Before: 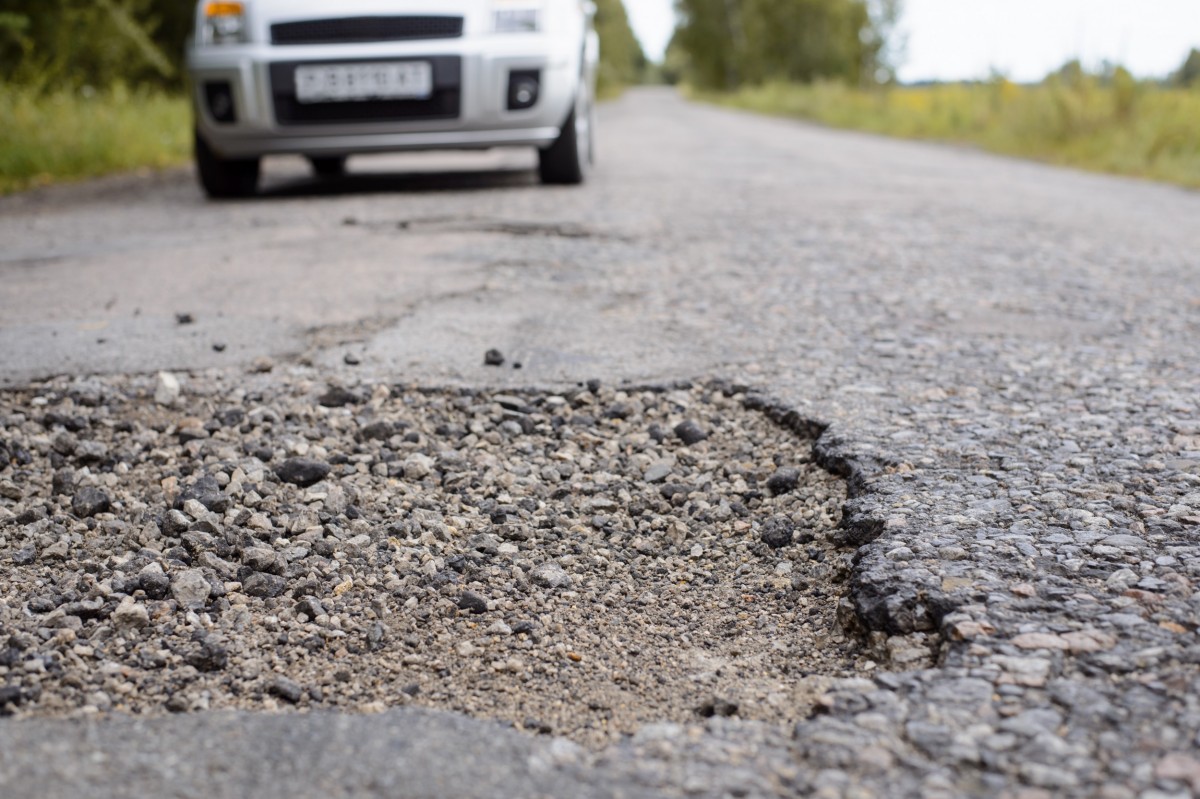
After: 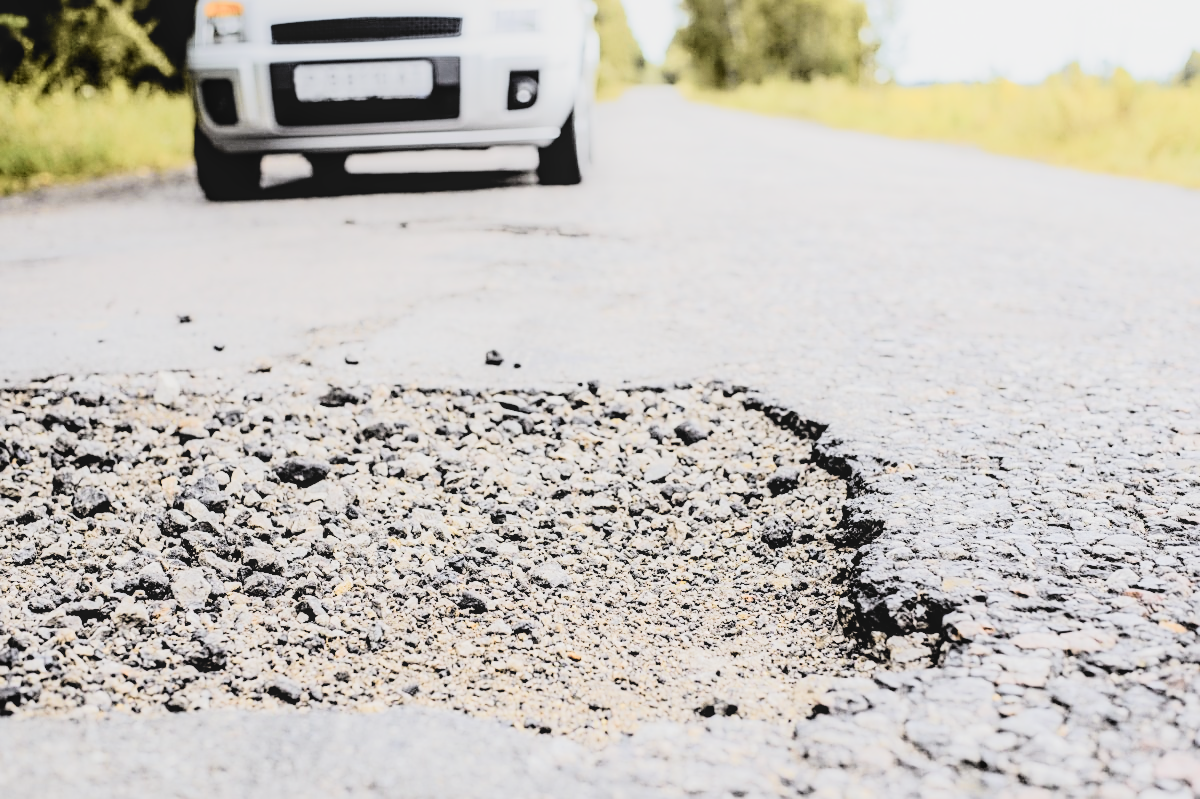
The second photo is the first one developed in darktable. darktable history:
tone equalizer: -7 EV 0.145 EV, -6 EV 0.637 EV, -5 EV 1.19 EV, -4 EV 1.3 EV, -3 EV 1.16 EV, -2 EV 0.6 EV, -1 EV 0.154 EV, edges refinement/feathering 500, mask exposure compensation -1.57 EV, preserve details no
sharpen: on, module defaults
tone curve: curves: ch0 [(0, 0.028) (0.037, 0.05) (0.123, 0.114) (0.19, 0.176) (0.269, 0.27) (0.48, 0.57) (0.595, 0.695) (0.718, 0.823) (0.855, 0.913) (1, 0.982)]; ch1 [(0, 0) (0.243, 0.245) (0.422, 0.415) (0.493, 0.495) (0.508, 0.506) (0.536, 0.538) (0.569, 0.58) (0.611, 0.644) (0.769, 0.807) (1, 1)]; ch2 [(0, 0) (0.249, 0.216) (0.349, 0.321) (0.424, 0.442) (0.476, 0.483) (0.498, 0.499) (0.517, 0.519) (0.532, 0.547) (0.569, 0.608) (0.614, 0.661) (0.706, 0.75) (0.808, 0.809) (0.991, 0.968)], color space Lab, independent channels, preserve colors none
local contrast: on, module defaults
filmic rgb: black relative exposure -5.14 EV, white relative exposure 3.98 EV, threshold 5.97 EV, hardness 2.9, contrast 1.299, highlights saturation mix -11.48%, add noise in highlights 0.098, color science v4 (2020), iterations of high-quality reconstruction 0, type of noise poissonian, enable highlight reconstruction true
